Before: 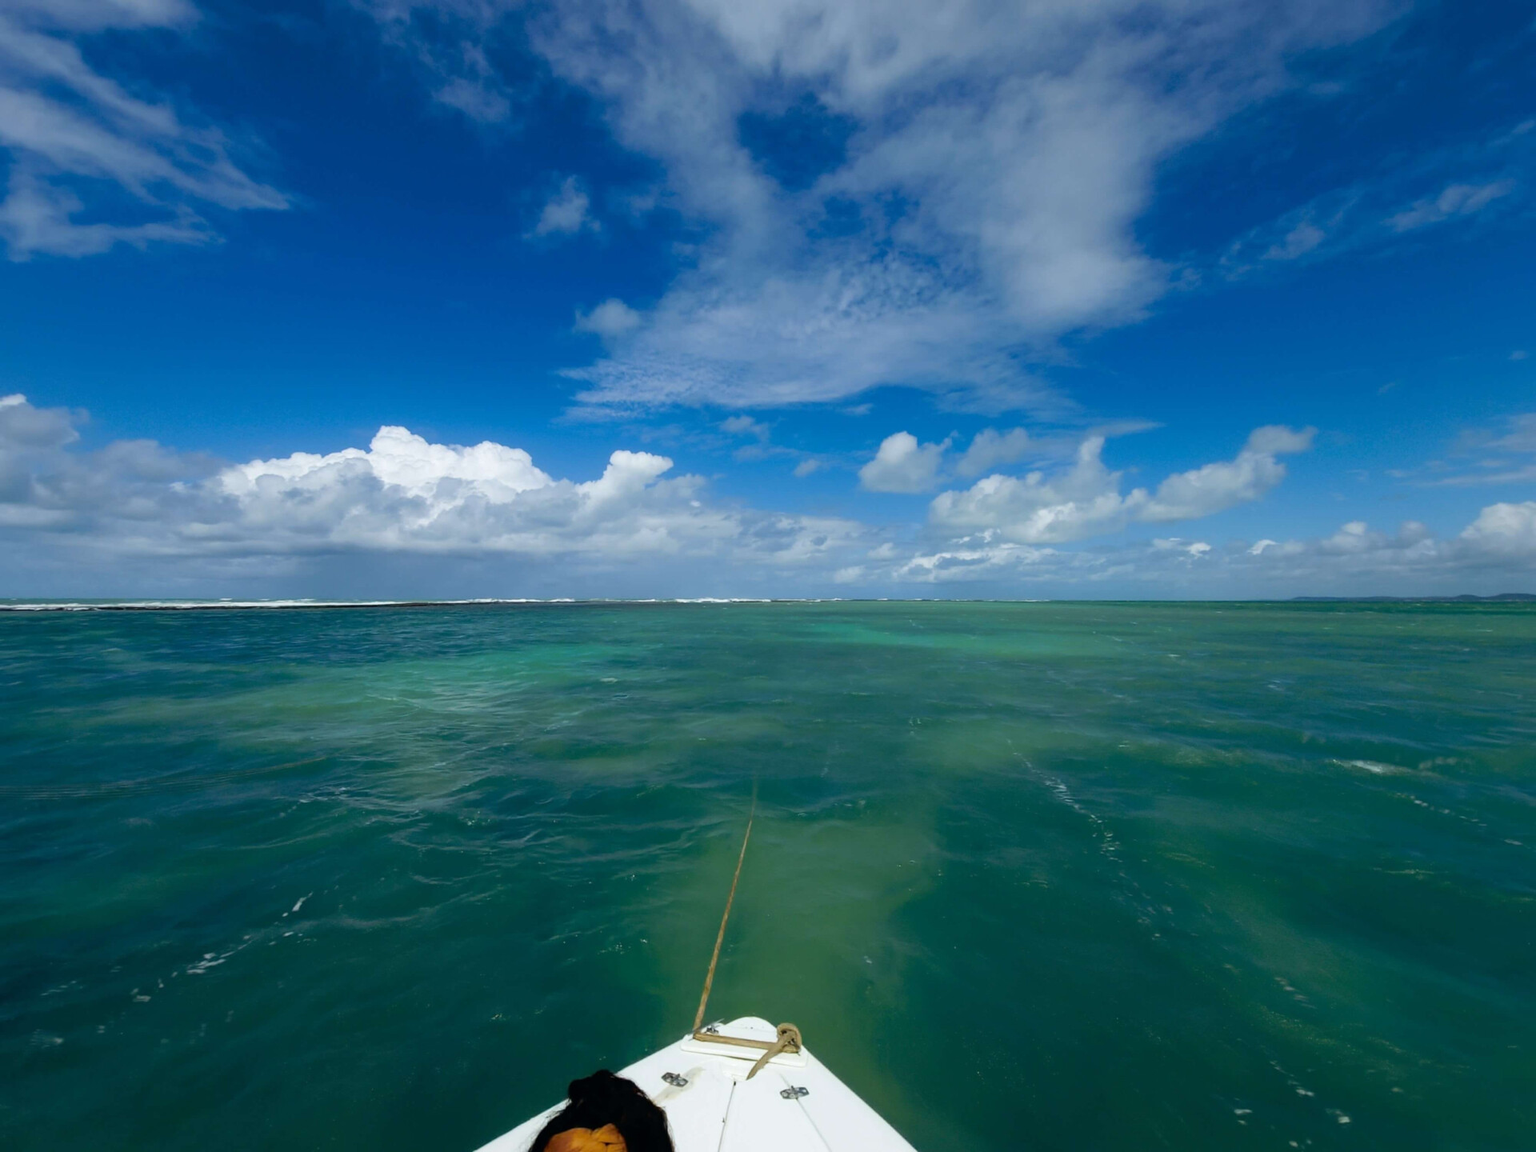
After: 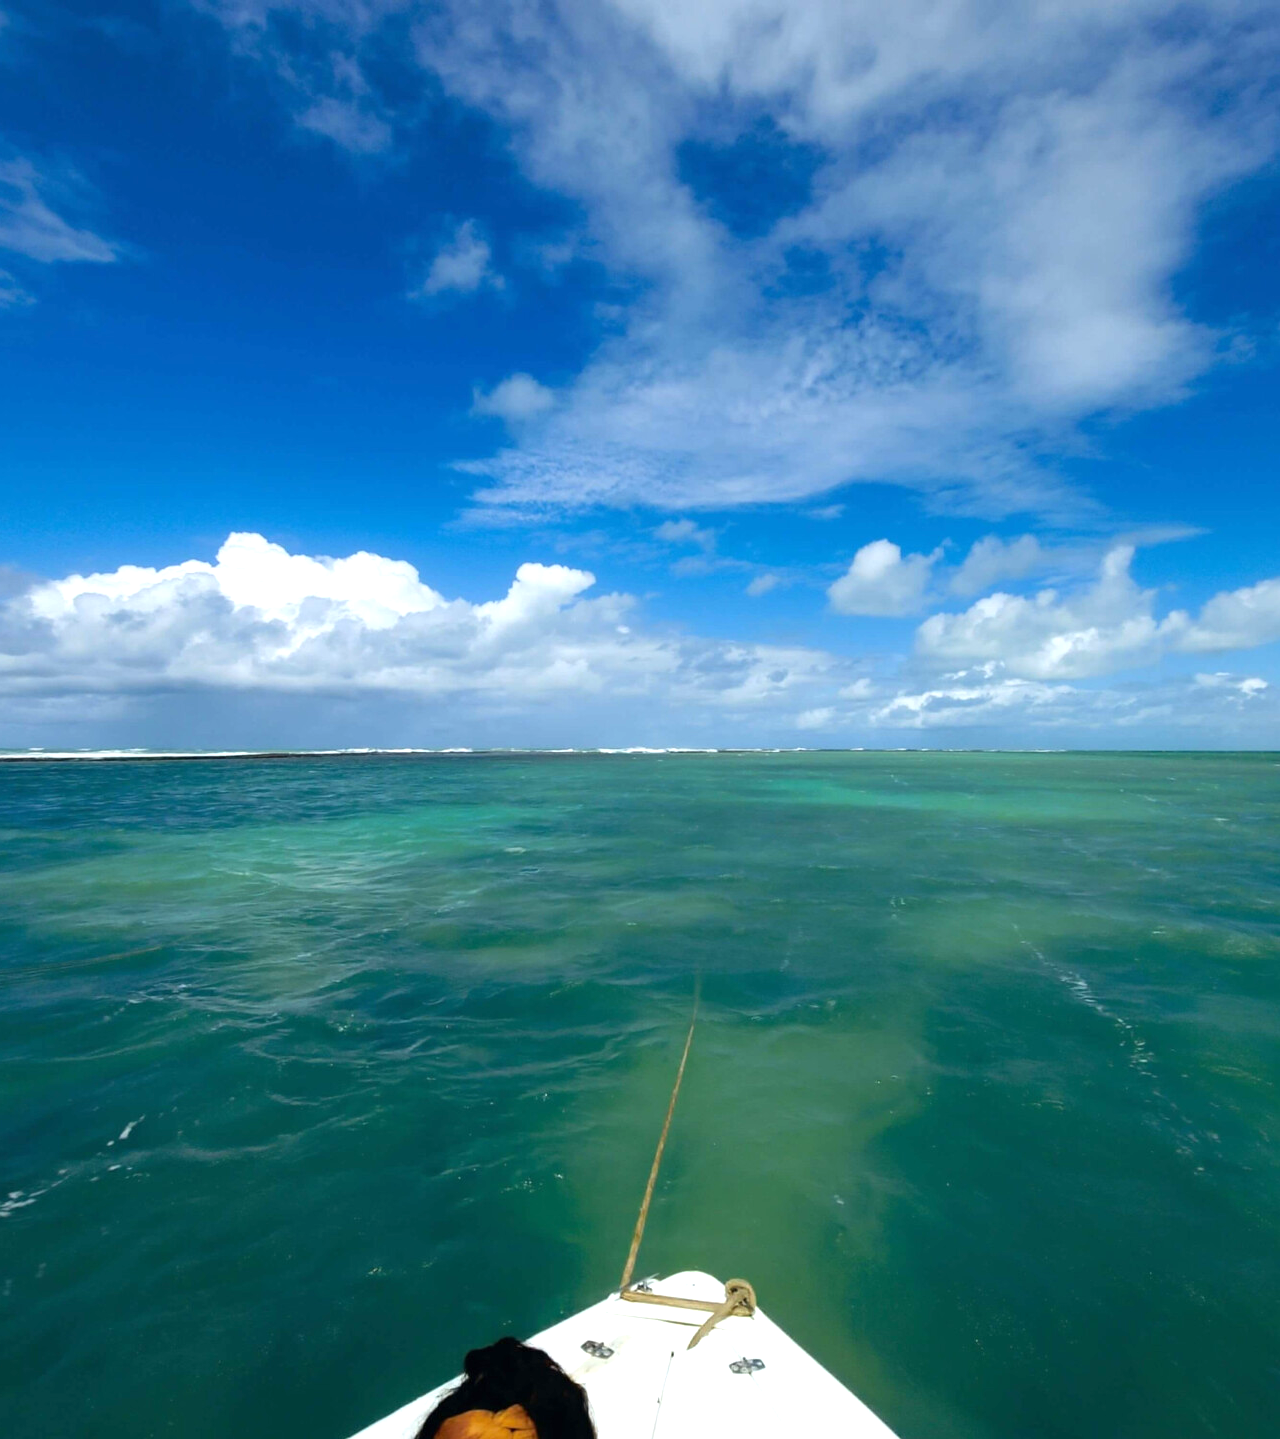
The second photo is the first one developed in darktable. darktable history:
exposure: exposure 0.6 EV, compensate highlight preservation false
crop and rotate: left 12.841%, right 20.469%
